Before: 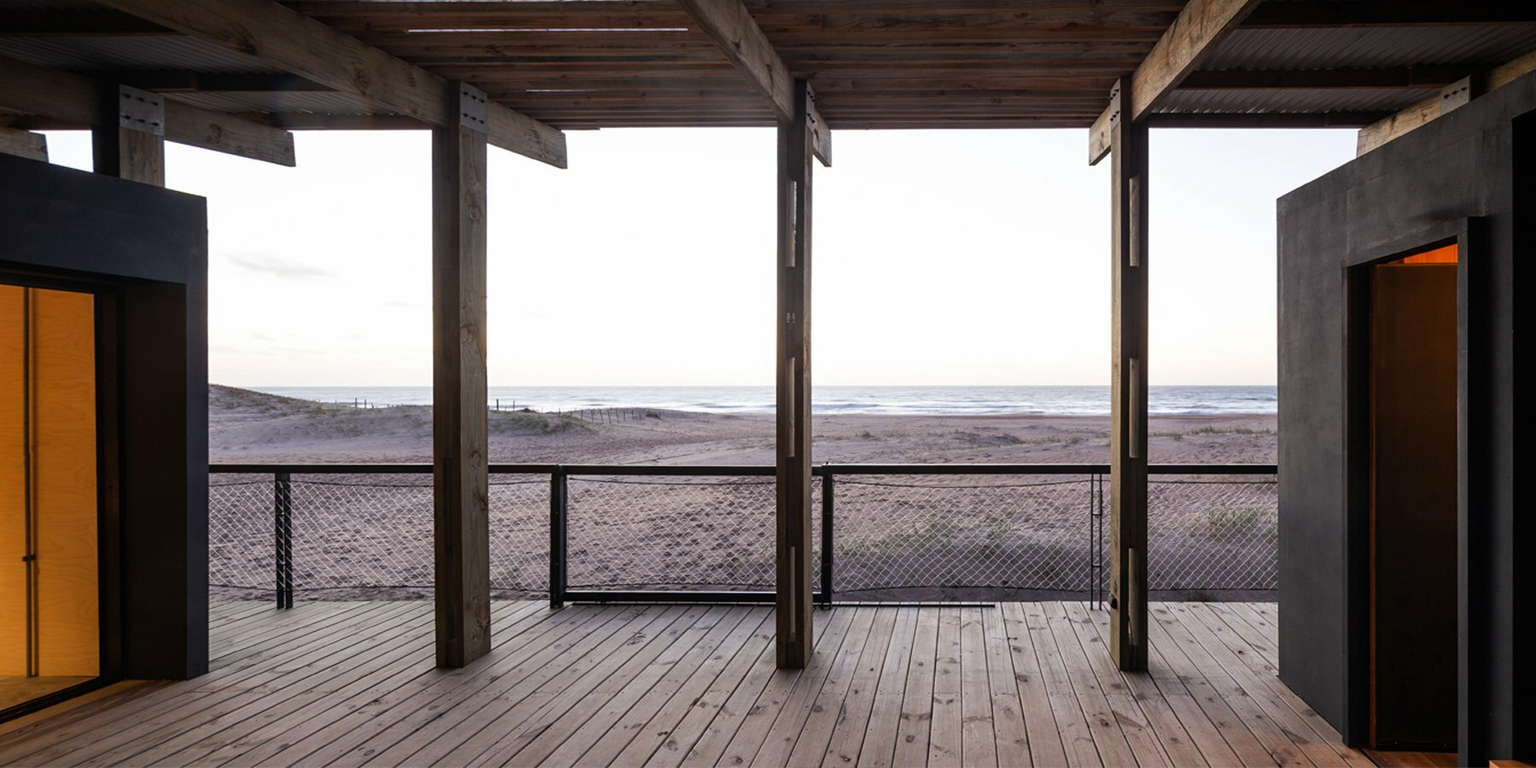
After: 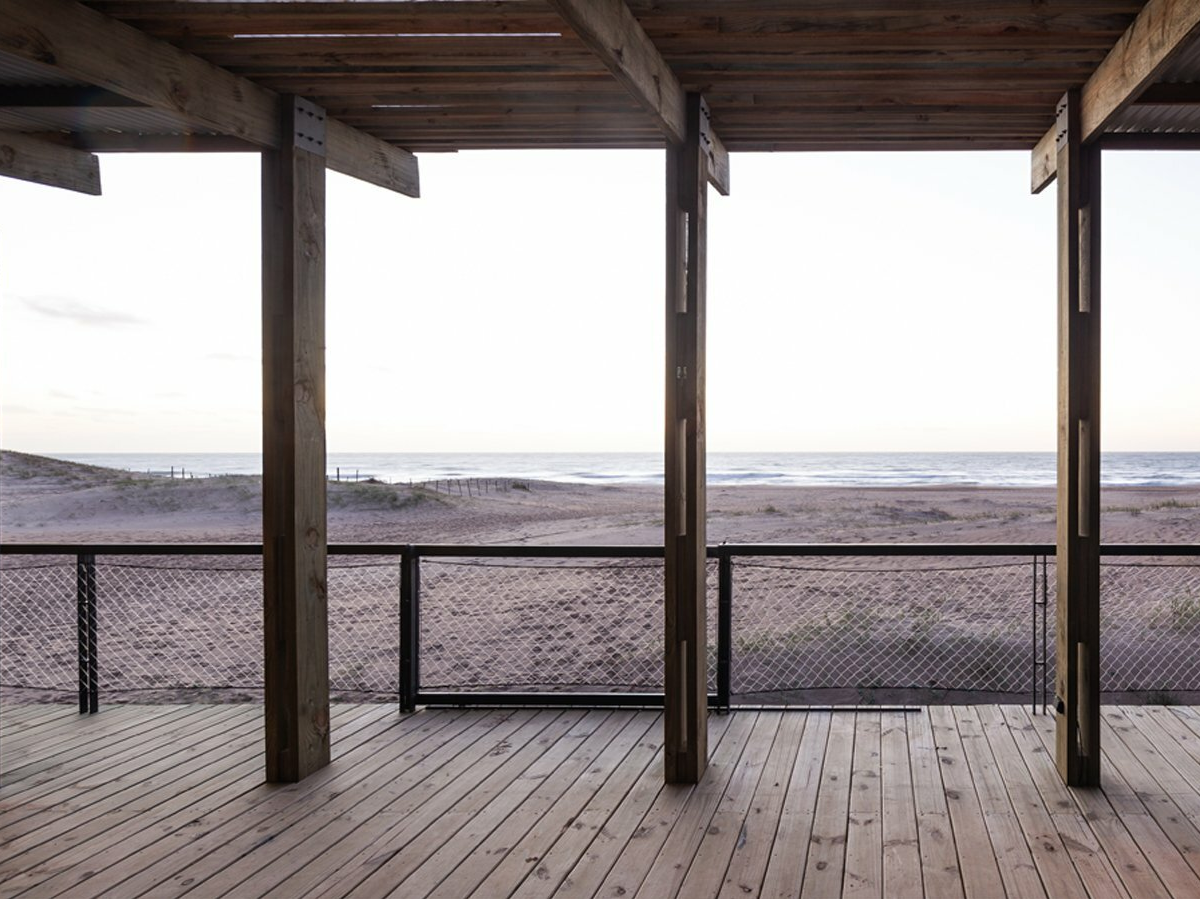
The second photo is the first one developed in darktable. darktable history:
crop and rotate: left 13.633%, right 19.693%
